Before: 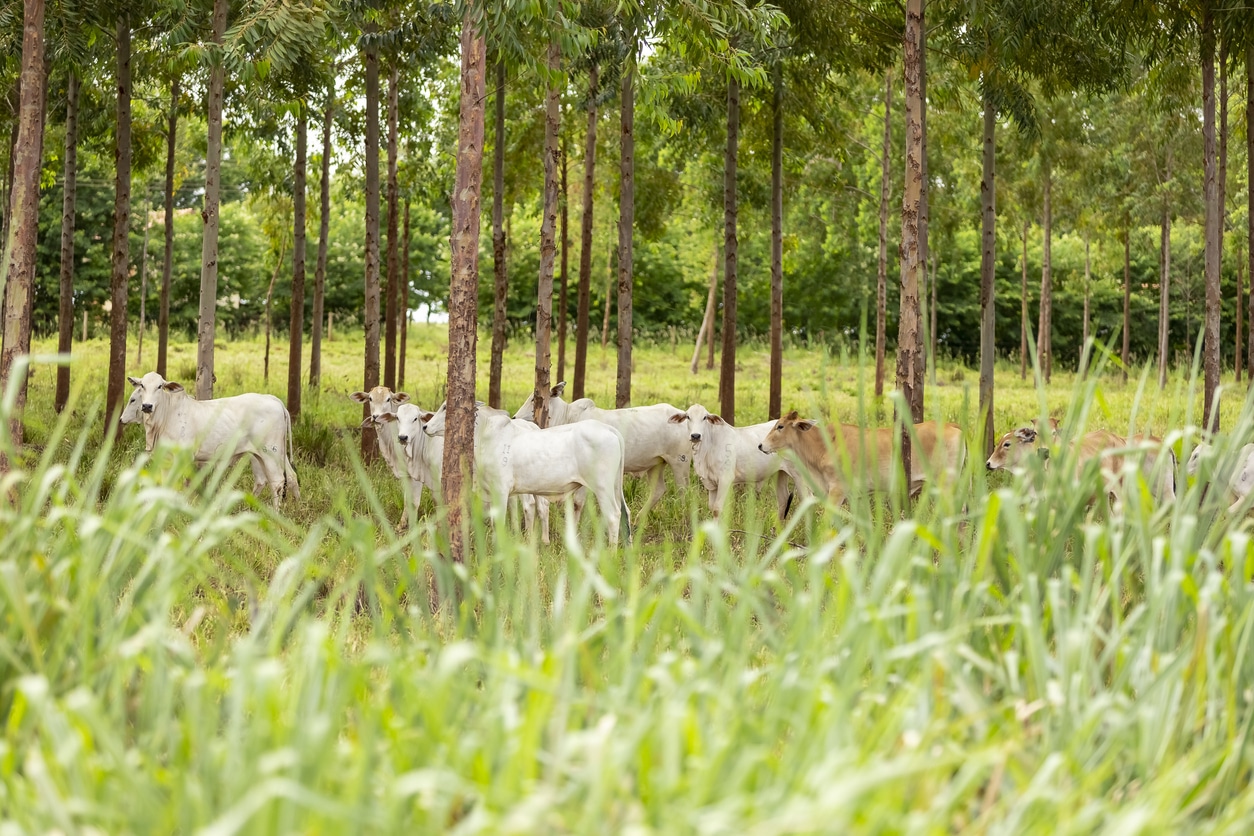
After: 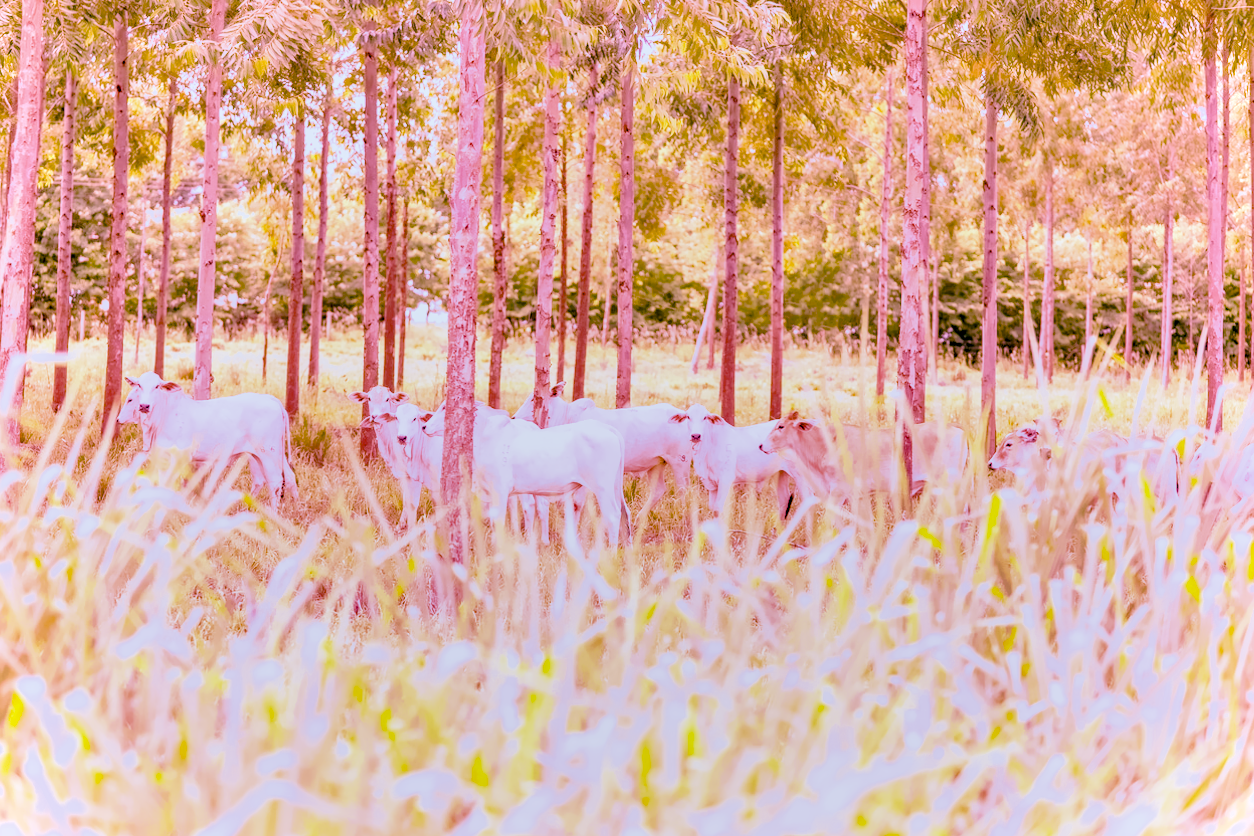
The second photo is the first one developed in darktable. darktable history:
local contrast: on, module defaults
color calibration: illuminant as shot in camera, x 0.358, y 0.373, temperature 4628.91 K
denoise (profiled): preserve shadows 1.52, scattering 0.002, a [-1, 0, 0], compensate highlight preservation false
exposure: black level correction 0, exposure 1.1 EV, compensate exposure bias true, compensate highlight preservation false
filmic rgb: black relative exposure -7.65 EV, white relative exposure 4.56 EV, hardness 3.61, contrast 1.05
haze removal: compatibility mode true, adaptive false
highlight reconstruction: on, module defaults
hot pixels: on, module defaults
lens correction: scale 1, crop 1, focal 16, aperture 5.6, distance 1000, camera "Canon EOS RP", lens "Canon RF 16mm F2.8 STM"
shadows and highlights: on, module defaults
white balance: red 2.229, blue 1.46
velvia: on, module defaults
tone equalizer "contrast tone curve: soft": -8 EV -0.417 EV, -7 EV -0.389 EV, -6 EV -0.333 EV, -5 EV -0.222 EV, -3 EV 0.222 EV, -2 EV 0.333 EV, -1 EV 0.389 EV, +0 EV 0.417 EV, edges refinement/feathering 500, mask exposure compensation -1.57 EV, preserve details no
contrast equalizer "clarity": octaves 7, y [[0.6 ×6], [0.55 ×6], [0 ×6], [0 ×6], [0 ×6]]
color balance rgb "basic colorfulness: vibrant colors": perceptual saturation grading › global saturation 20%, perceptual saturation grading › highlights -25%, perceptual saturation grading › shadows 50%
